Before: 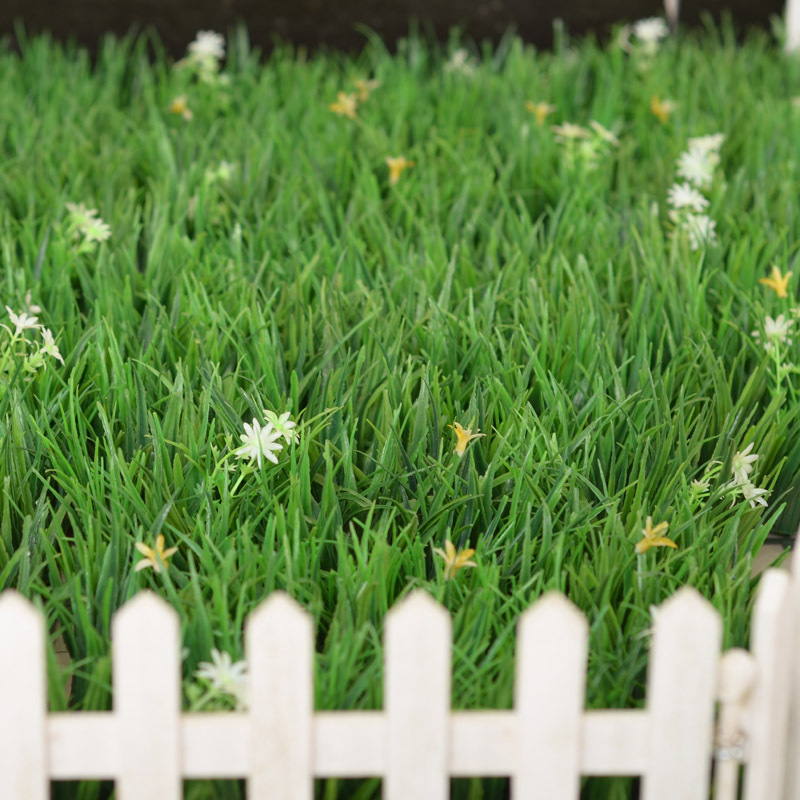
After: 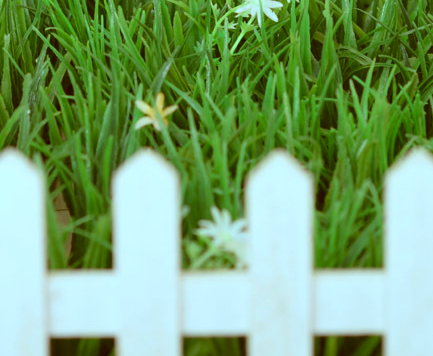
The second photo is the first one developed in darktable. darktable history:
color correction: highlights a* -15.02, highlights b* -16.47, shadows a* 10.21, shadows b* 28.94
crop and rotate: top 55.282%, right 45.806%, bottom 0.165%
